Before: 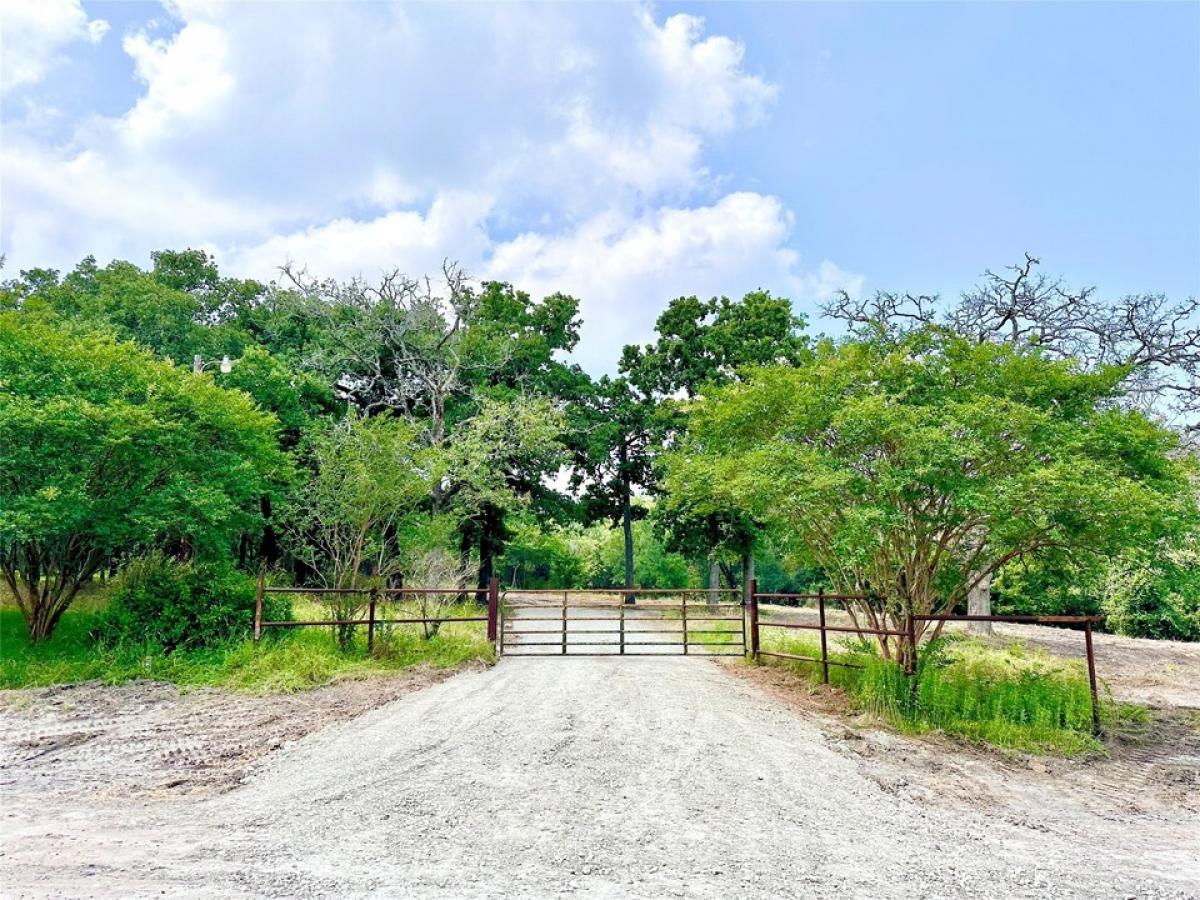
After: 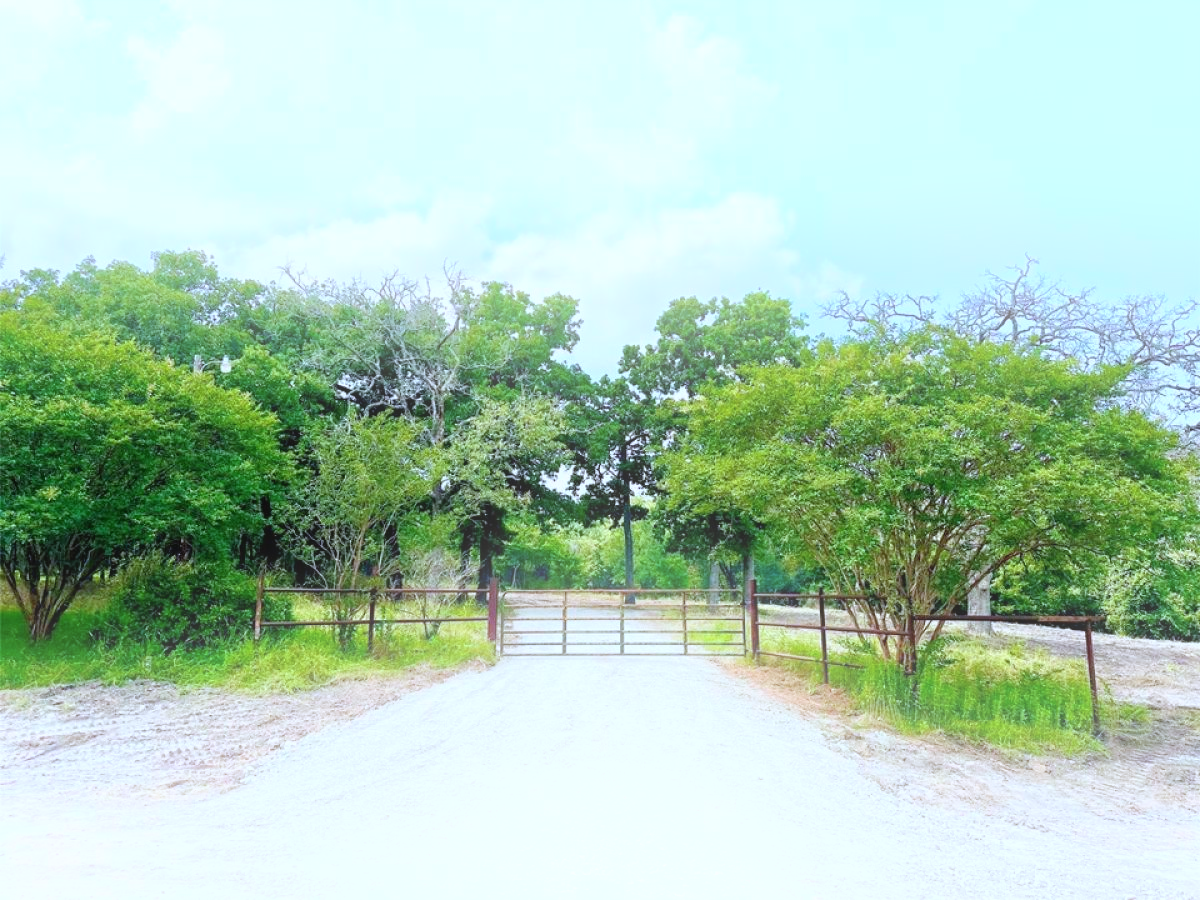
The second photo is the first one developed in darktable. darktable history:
bloom: on, module defaults
white balance: red 0.931, blue 1.11
